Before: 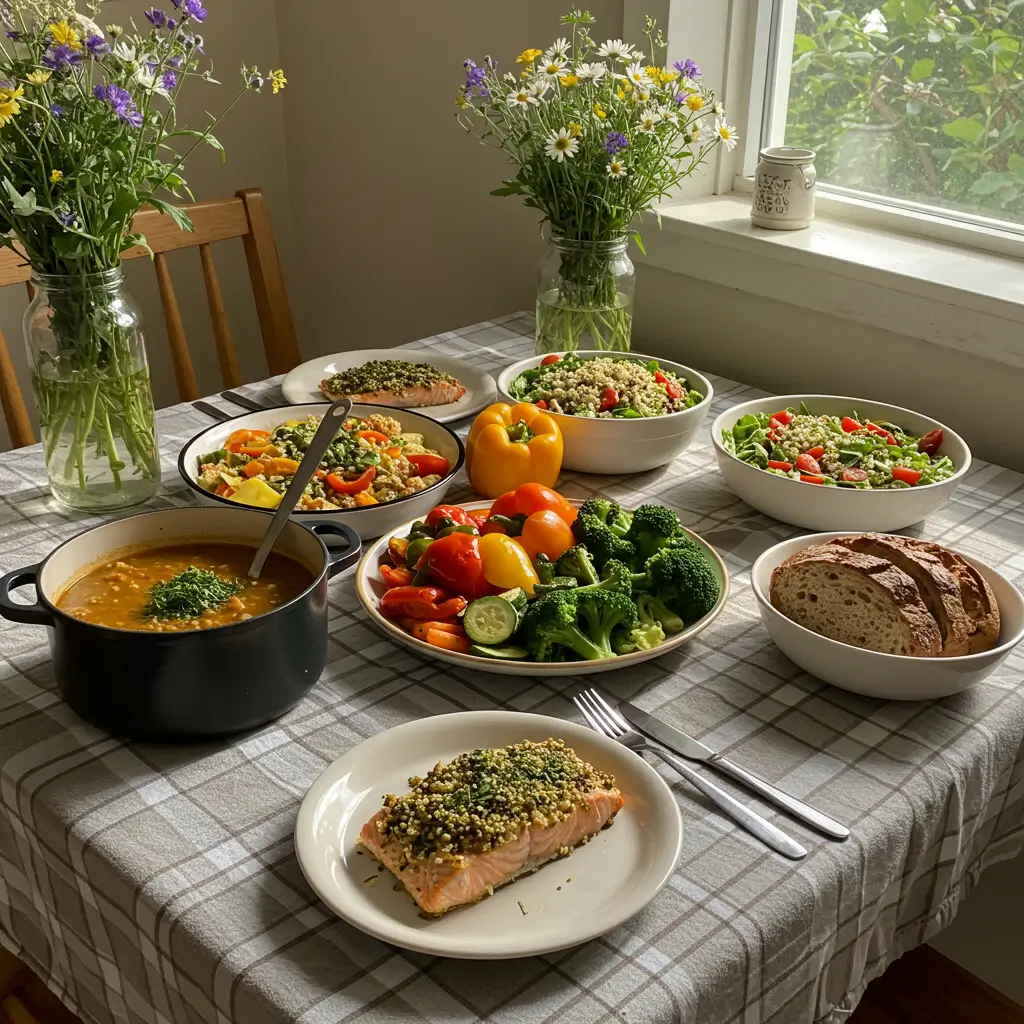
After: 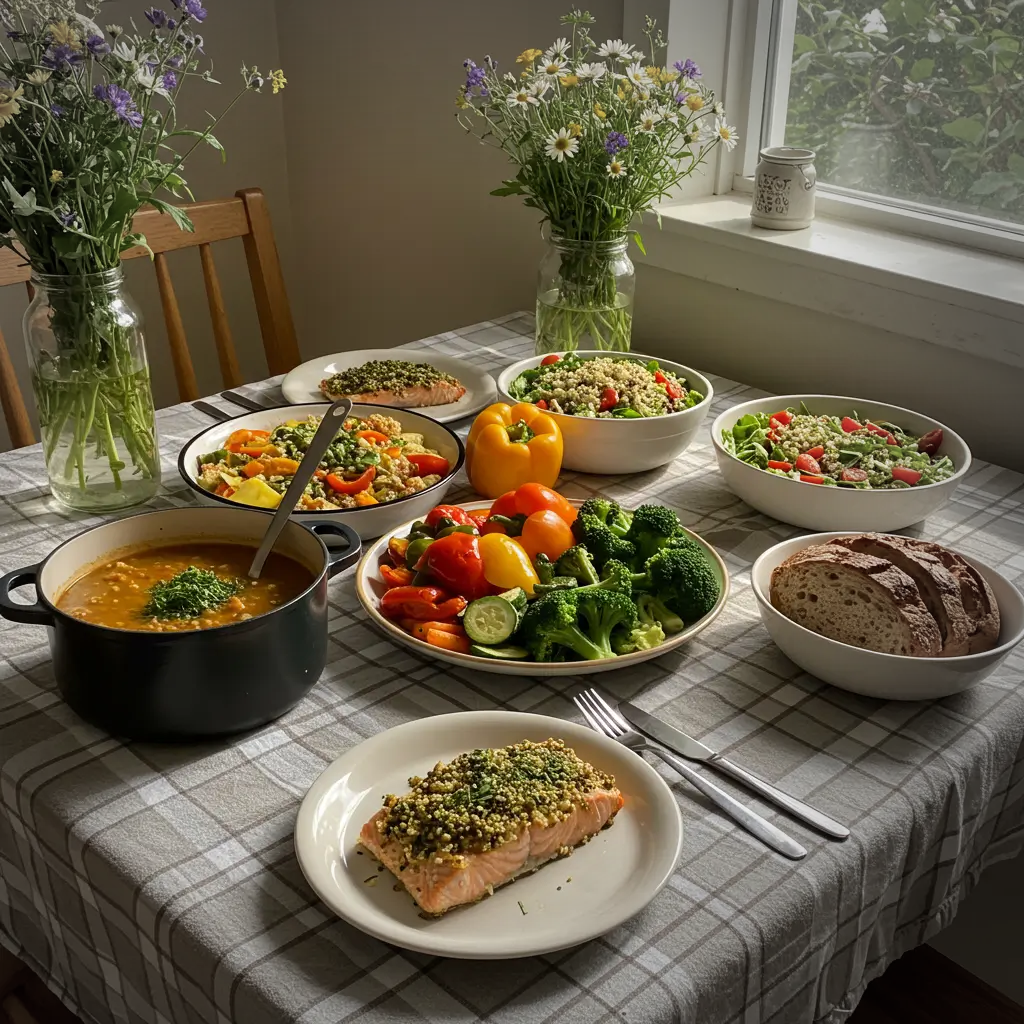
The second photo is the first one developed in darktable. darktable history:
vignetting: fall-off start 66.96%, center (-0.148, 0.015), width/height ratio 1.006, unbound false
